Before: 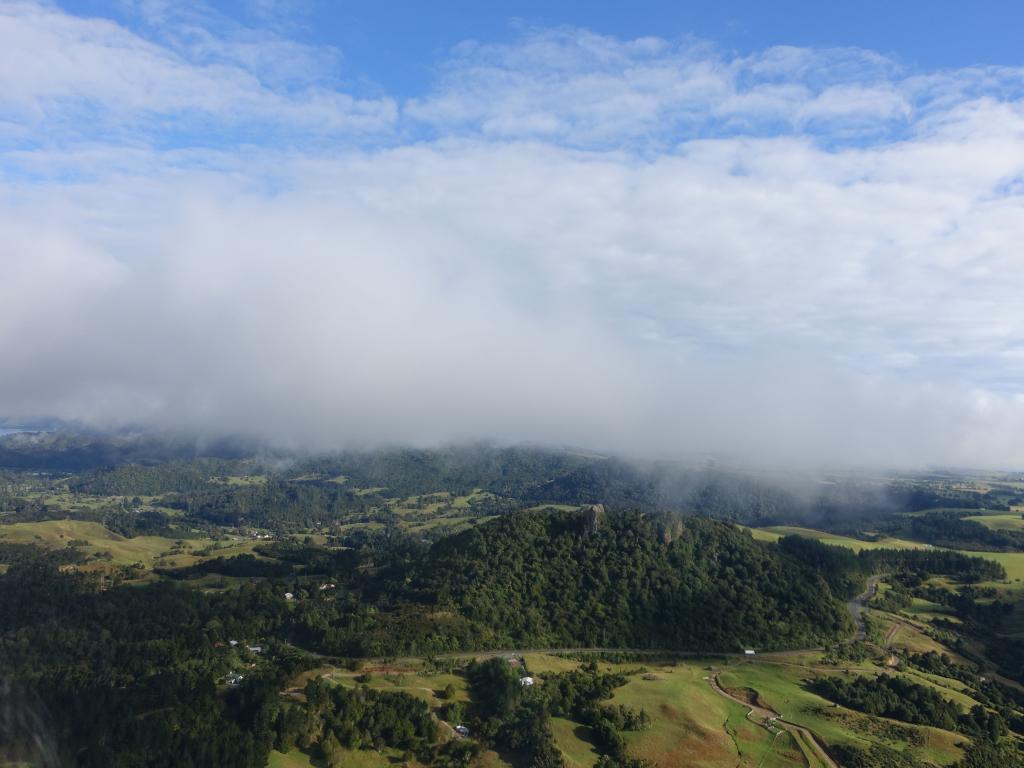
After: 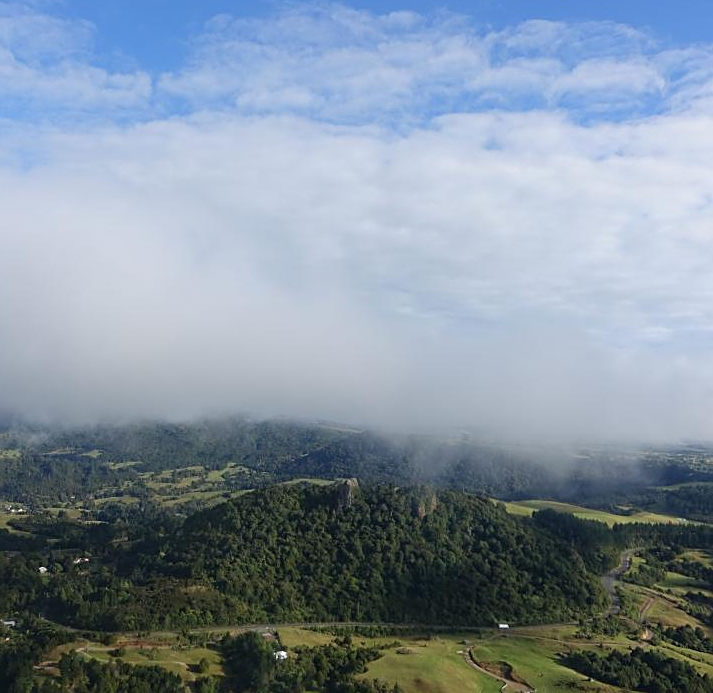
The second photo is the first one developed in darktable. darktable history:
sharpen: on, module defaults
crop and rotate: left 24.069%, top 3.412%, right 6.241%, bottom 6.317%
base curve: curves: ch0 [(0, 0) (0.297, 0.298) (1, 1)], preserve colors none
